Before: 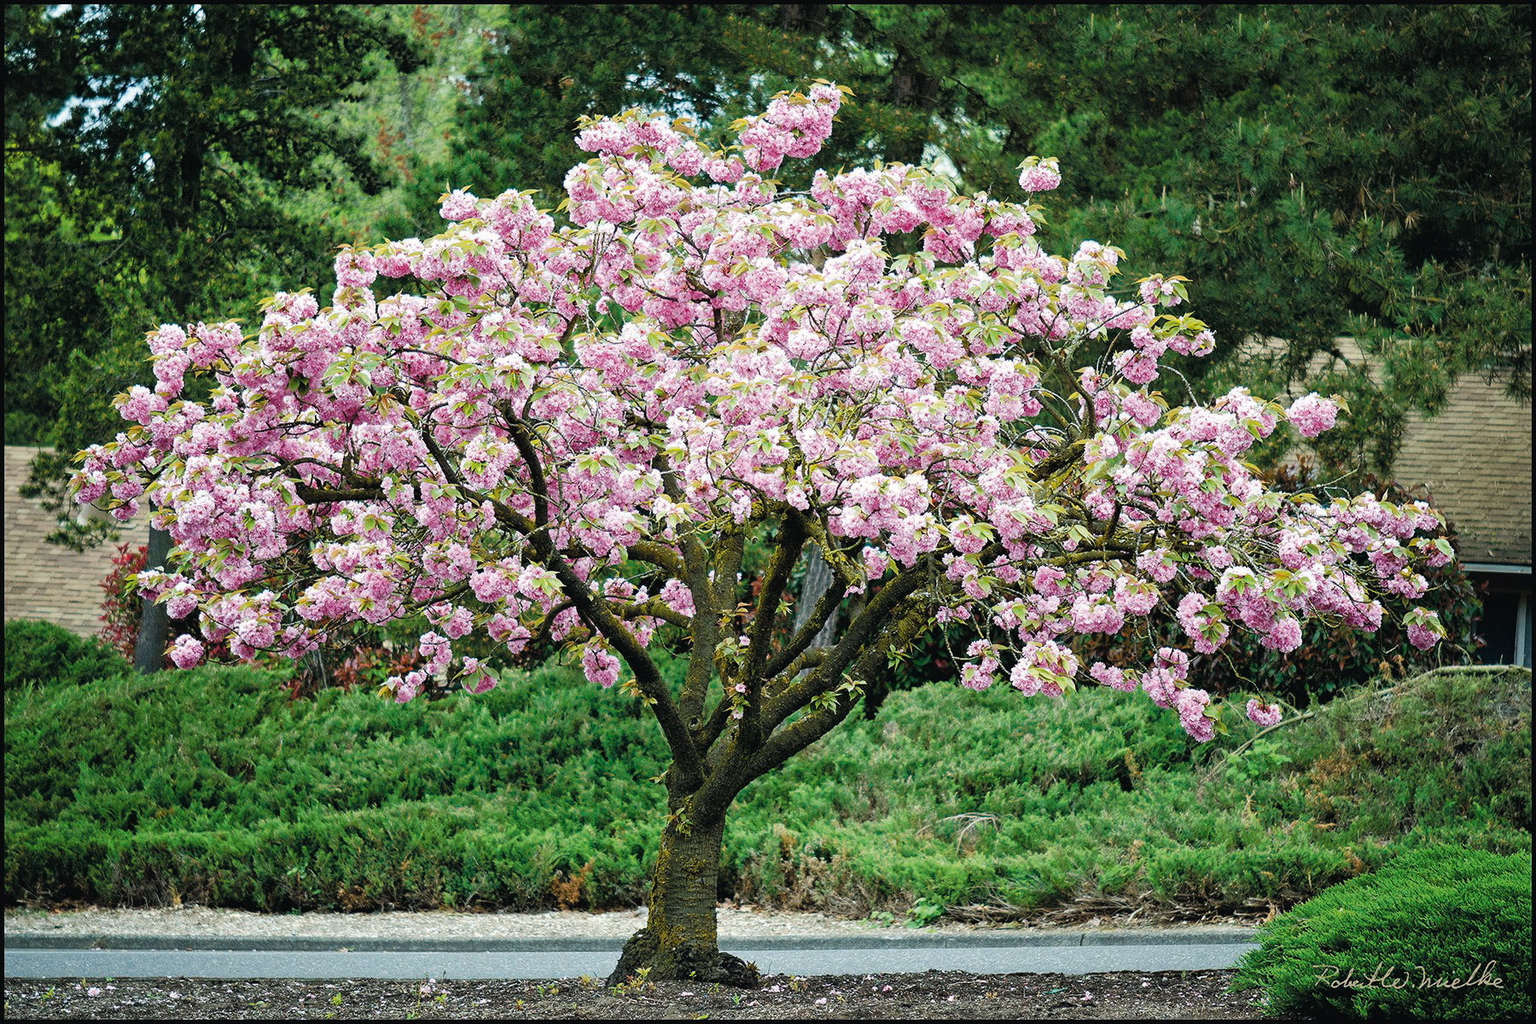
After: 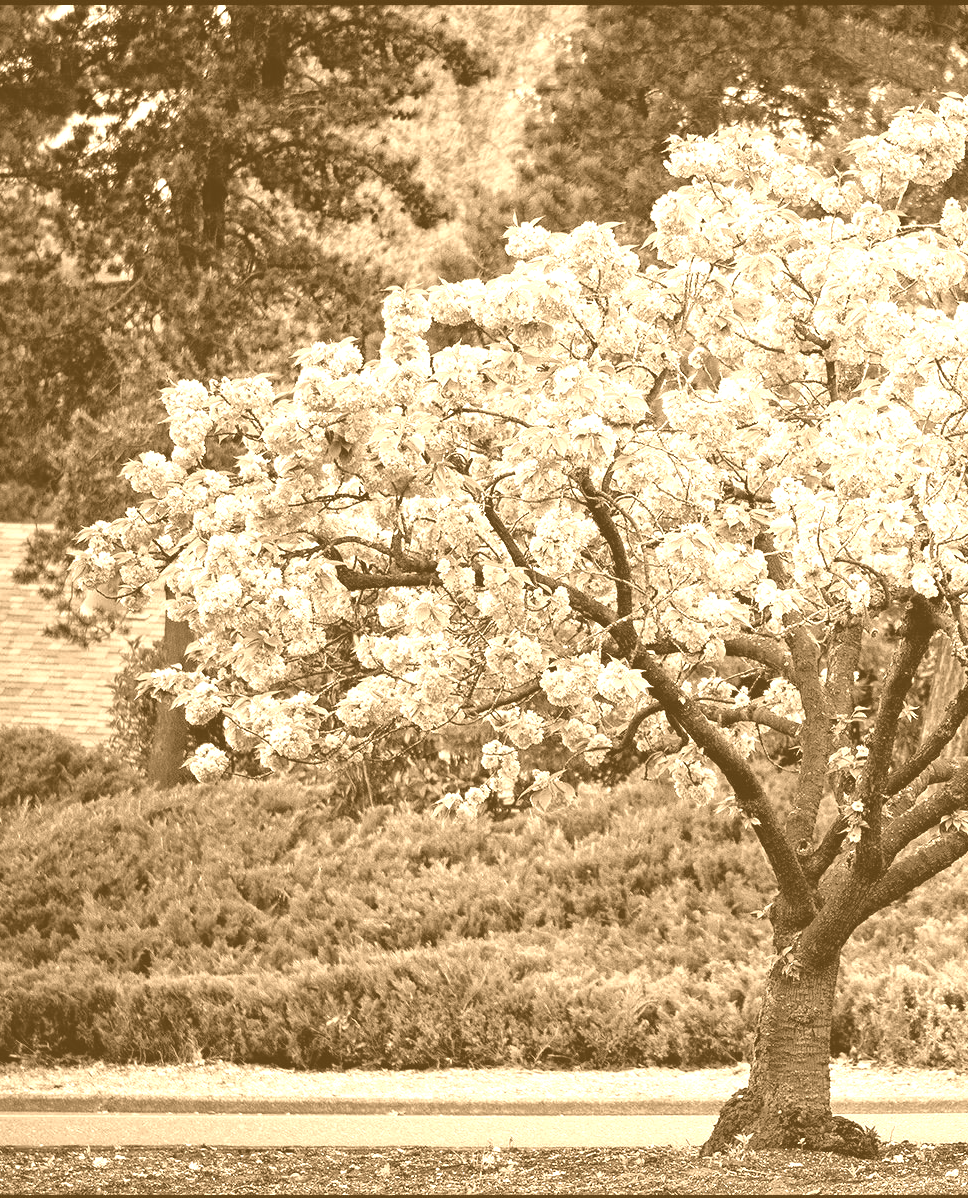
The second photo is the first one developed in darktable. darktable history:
crop: left 0.587%, right 45.588%, bottom 0.086%
colorize: hue 28.8°, source mix 100%
color zones: curves: ch2 [(0, 0.488) (0.143, 0.417) (0.286, 0.212) (0.429, 0.179) (0.571, 0.154) (0.714, 0.415) (0.857, 0.495) (1, 0.488)]
